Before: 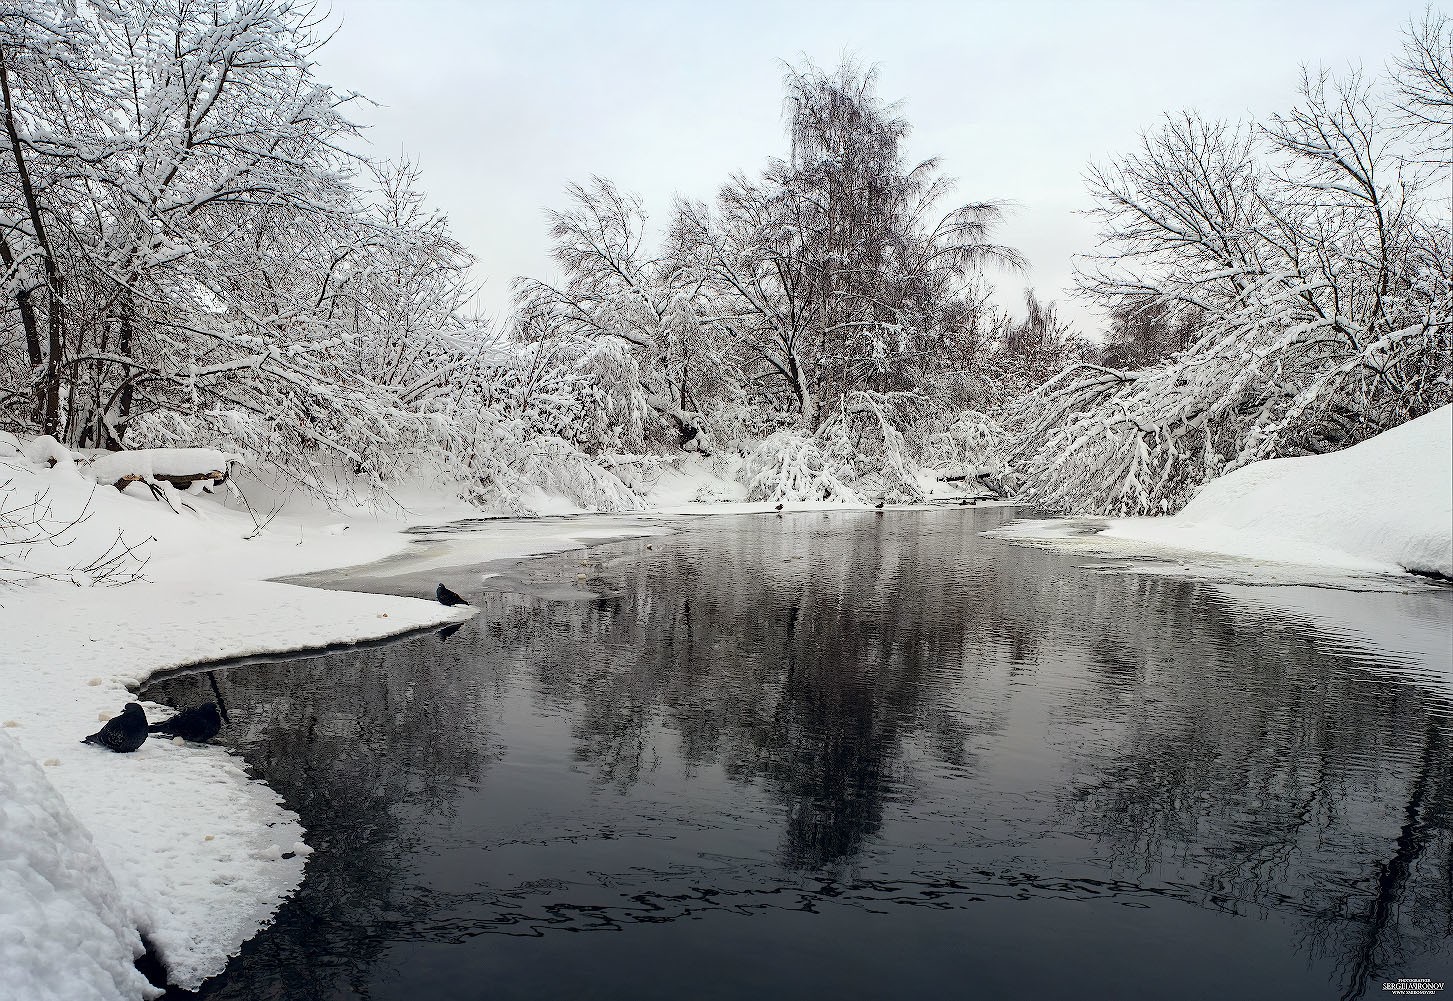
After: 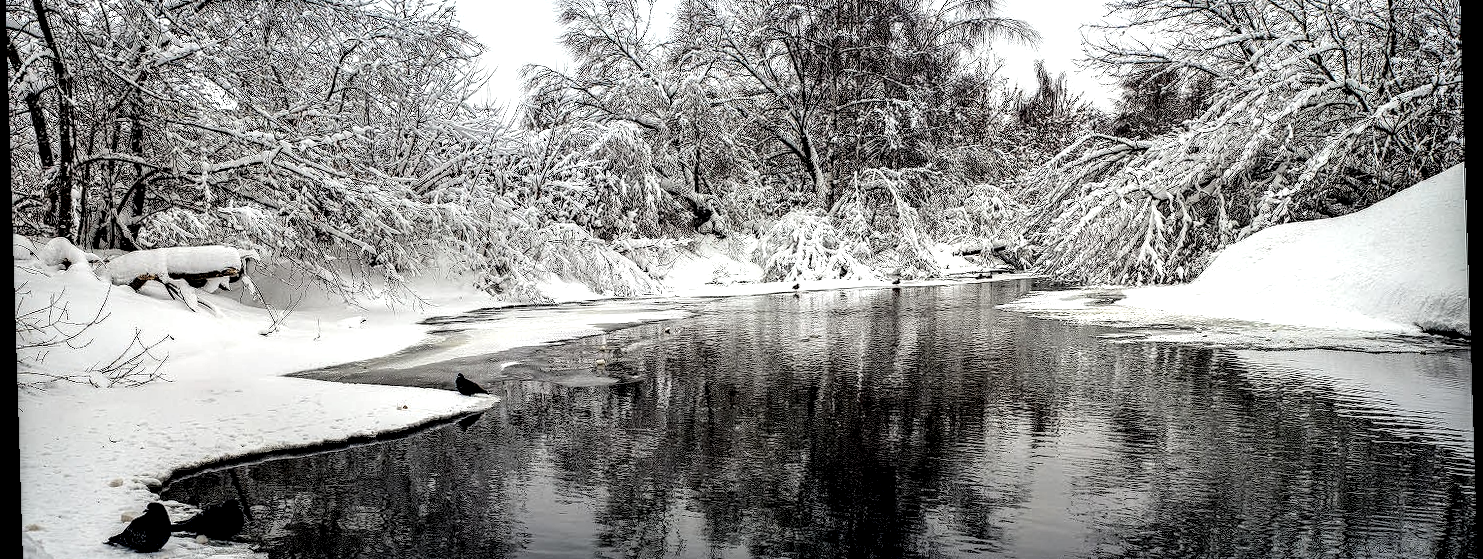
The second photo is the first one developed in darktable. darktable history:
crop and rotate: top 23.043%, bottom 23.437%
rotate and perspective: rotation -1.77°, lens shift (horizontal) 0.004, automatic cropping off
local contrast: shadows 185%, detail 225%
